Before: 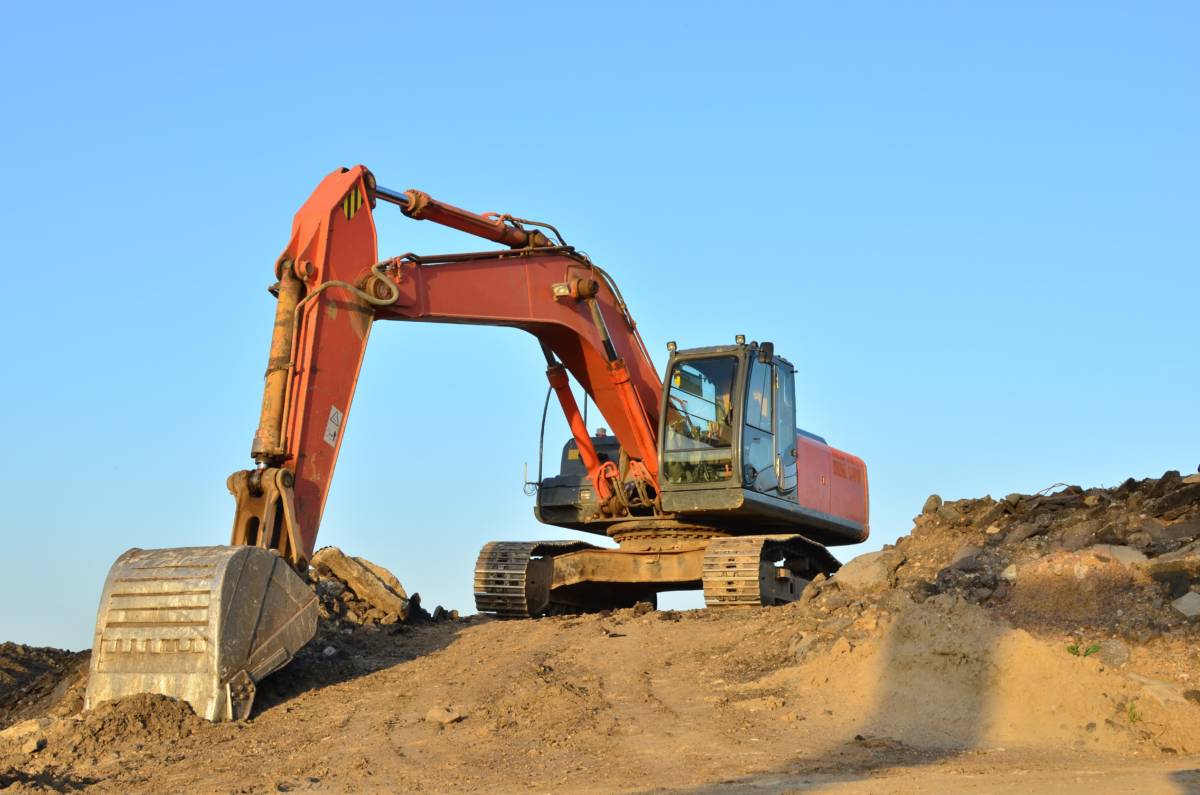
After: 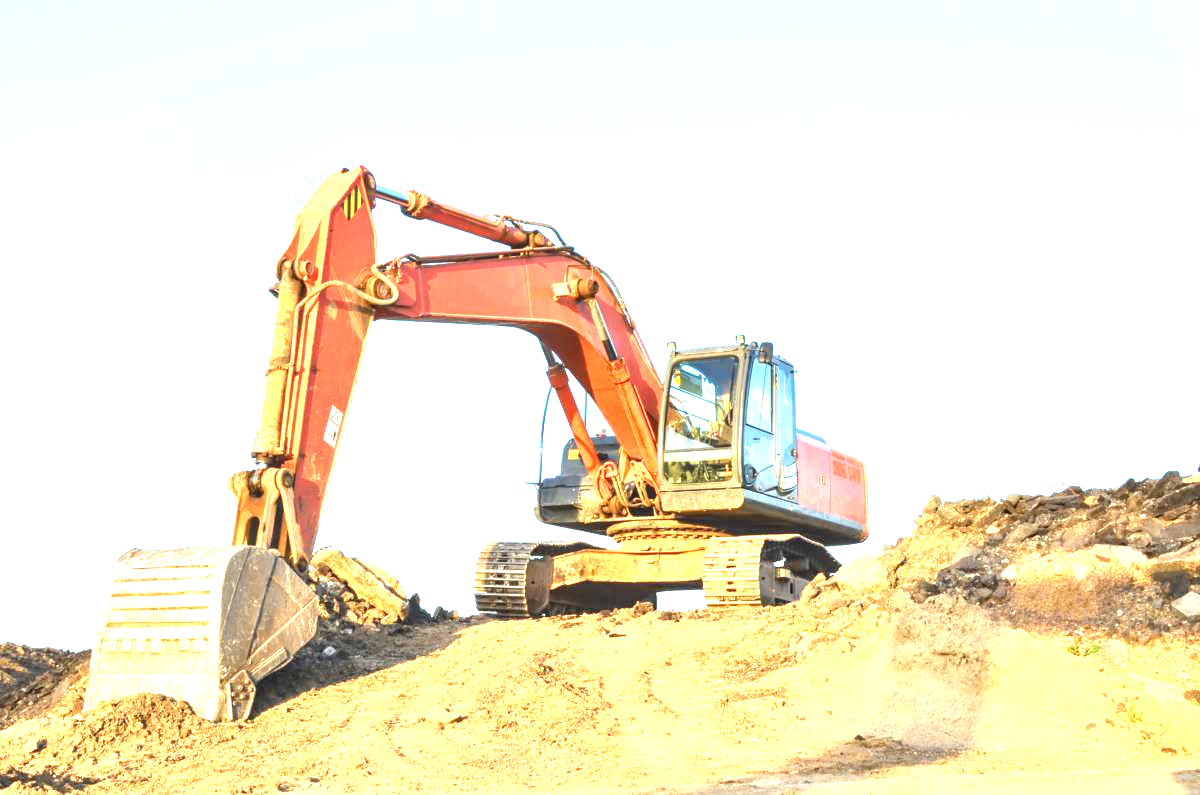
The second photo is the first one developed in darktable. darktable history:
local contrast: on, module defaults
exposure: exposure 2.047 EV, compensate highlight preservation false
